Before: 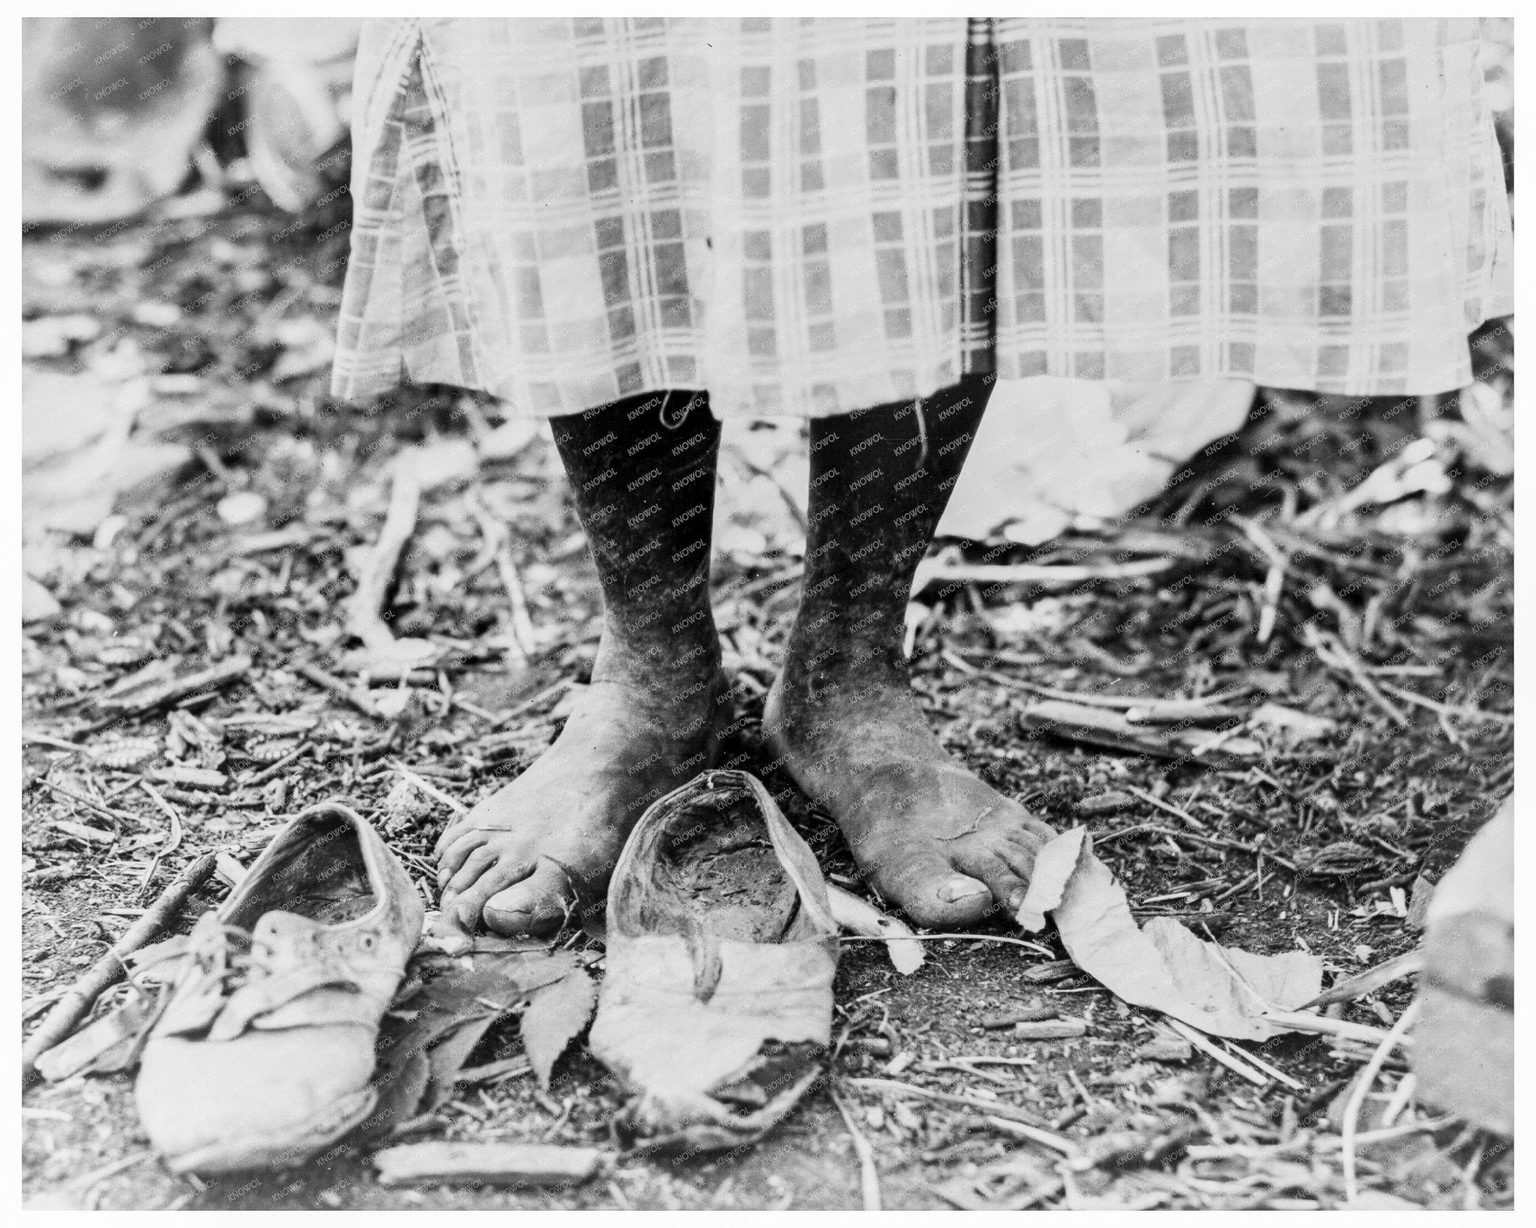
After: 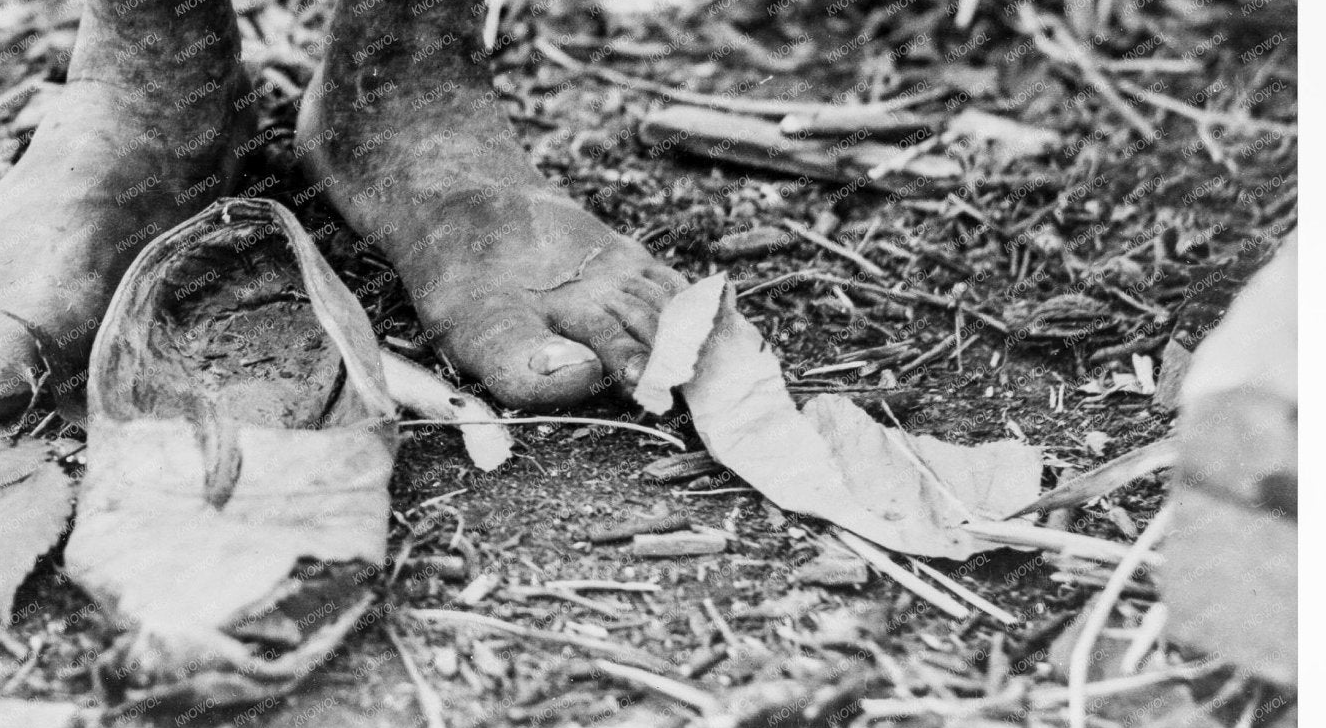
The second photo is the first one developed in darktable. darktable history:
crop and rotate: left 35.243%, top 50.628%, bottom 4.898%
